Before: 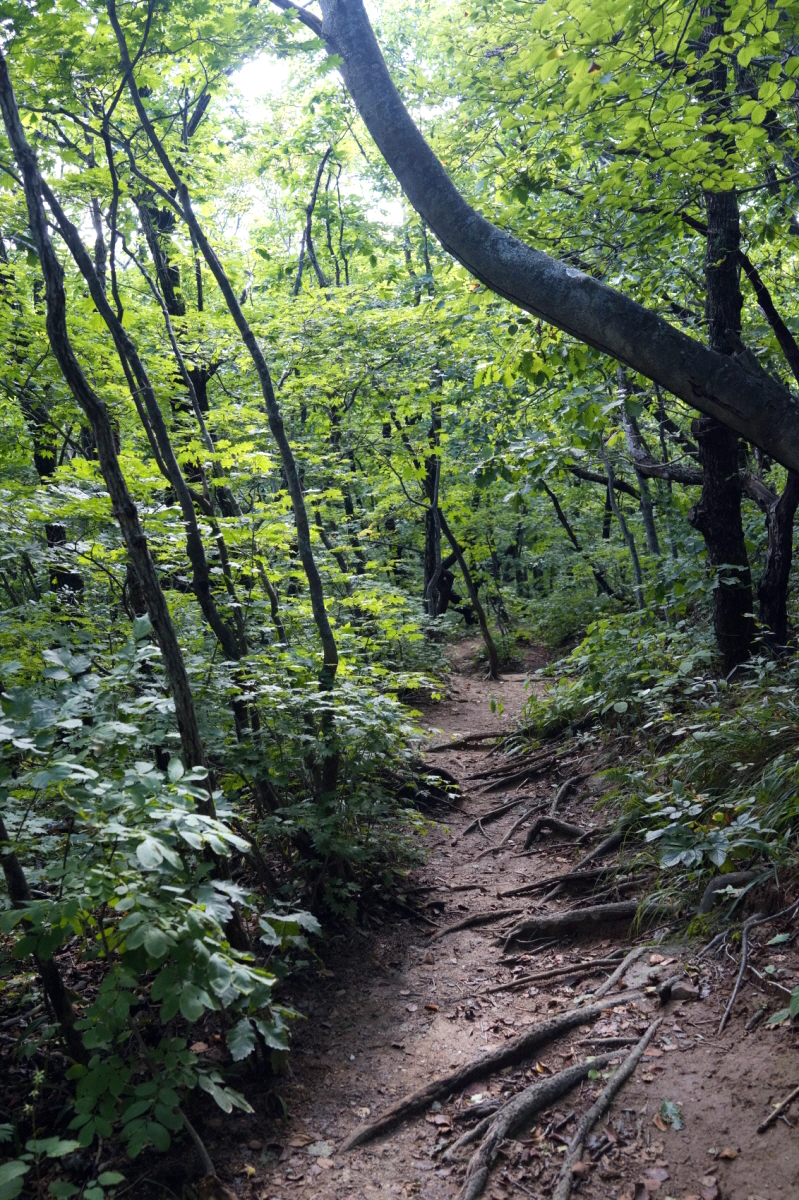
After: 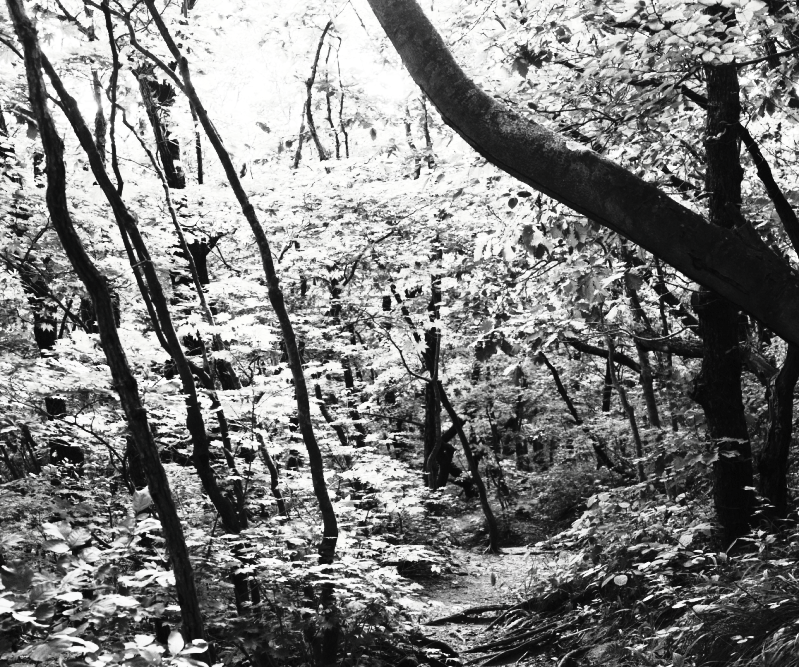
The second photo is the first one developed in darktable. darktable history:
crop and rotate: top 10.616%, bottom 33.747%
tone curve: curves: ch0 [(0, 0) (0.224, 0.12) (0.375, 0.296) (0.528, 0.472) (0.681, 0.634) (0.8, 0.766) (0.873, 0.877) (1, 1)], color space Lab, independent channels, preserve colors none
contrast brightness saturation: contrast 0.535, brightness 0.467, saturation -0.984
